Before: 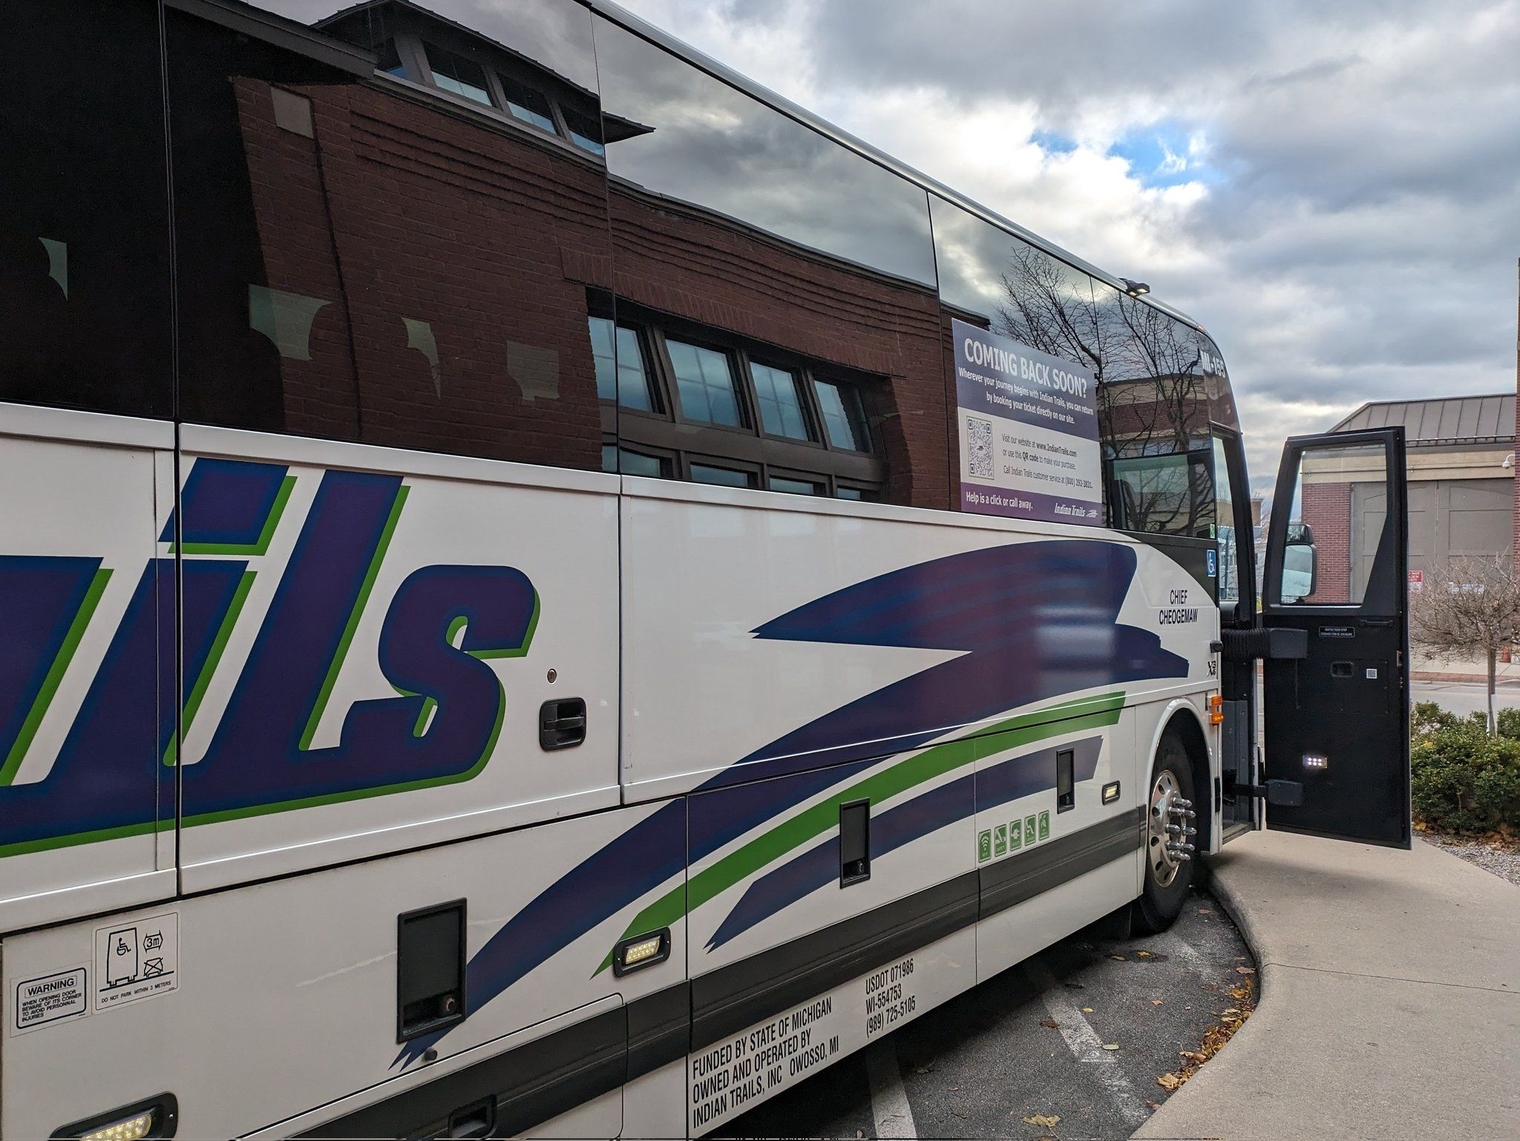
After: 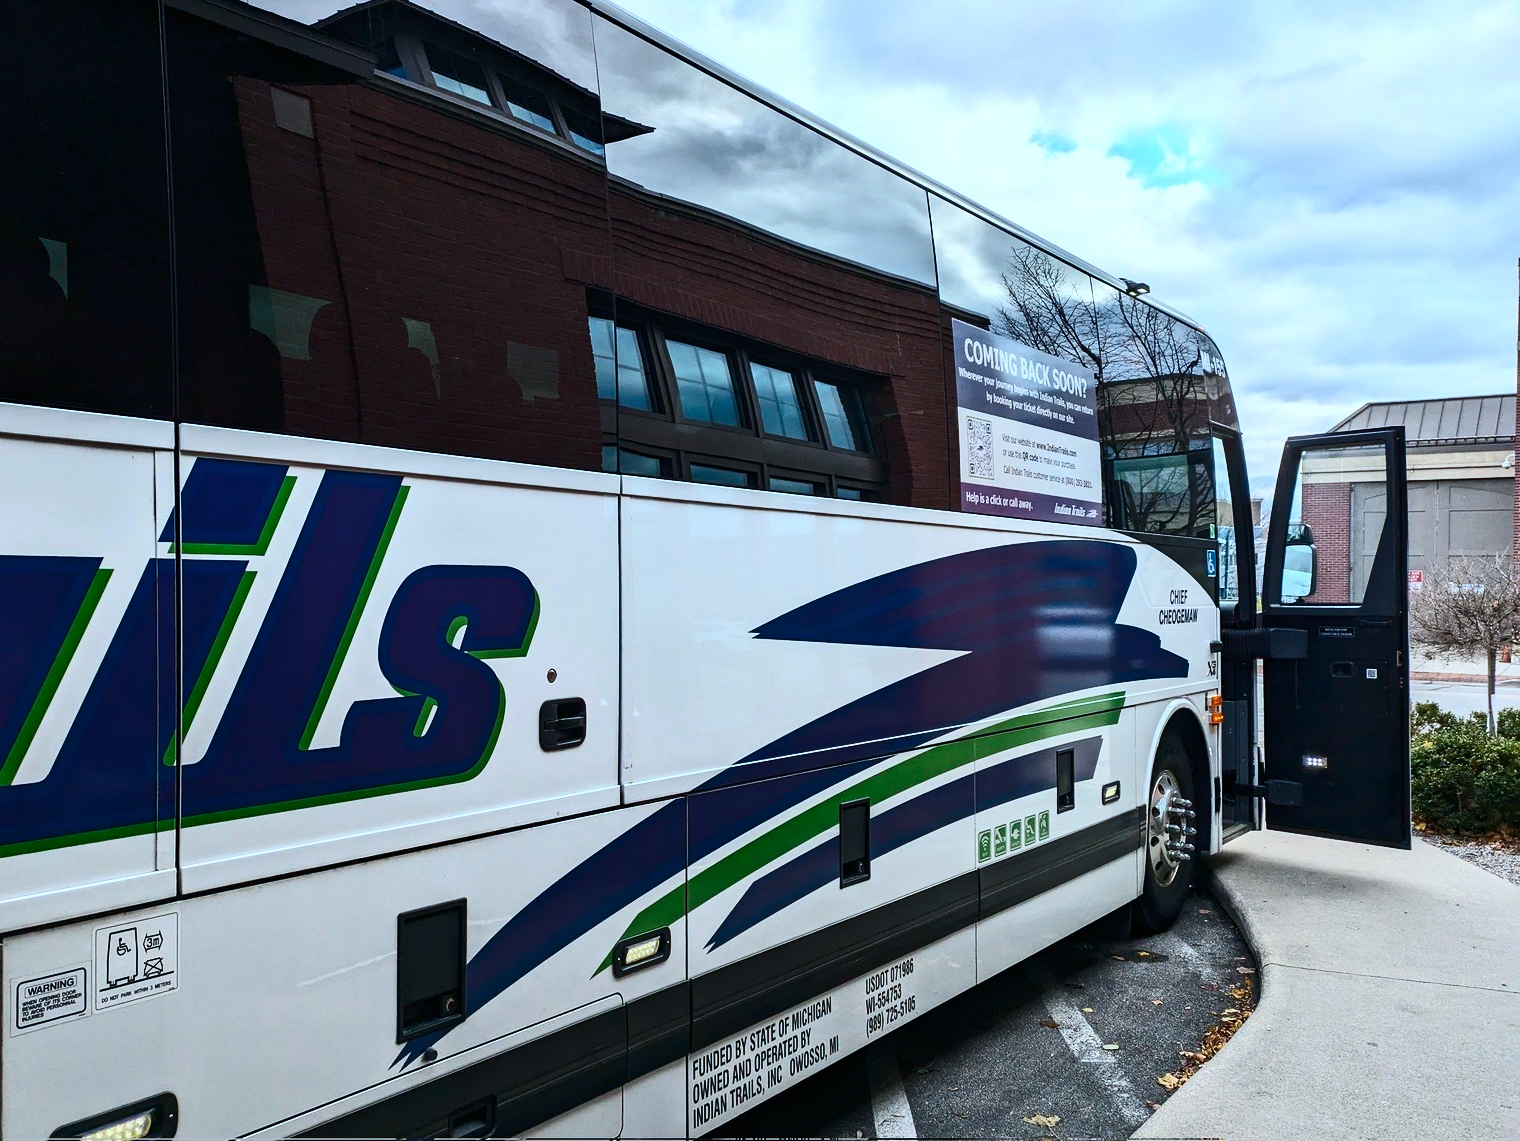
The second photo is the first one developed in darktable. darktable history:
contrast brightness saturation: contrast 0.4, brightness 0.1, saturation 0.21
color calibration: illuminant F (fluorescent), F source F9 (Cool White Deluxe 4150 K) – high CRI, x 0.374, y 0.373, temperature 4158.34 K
